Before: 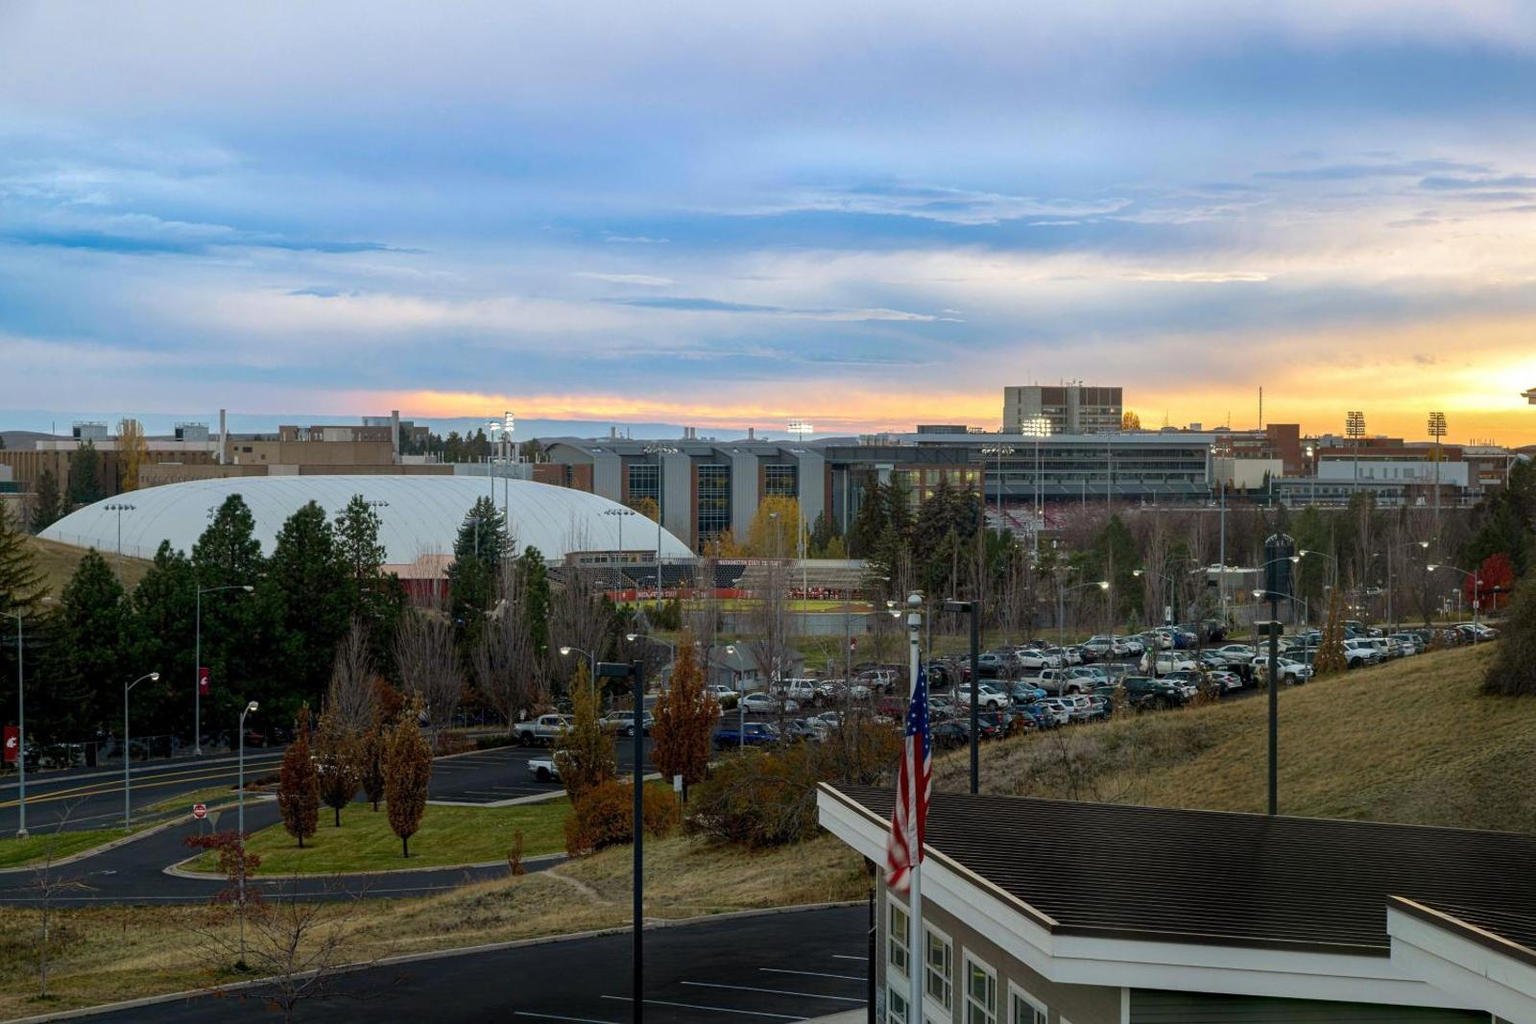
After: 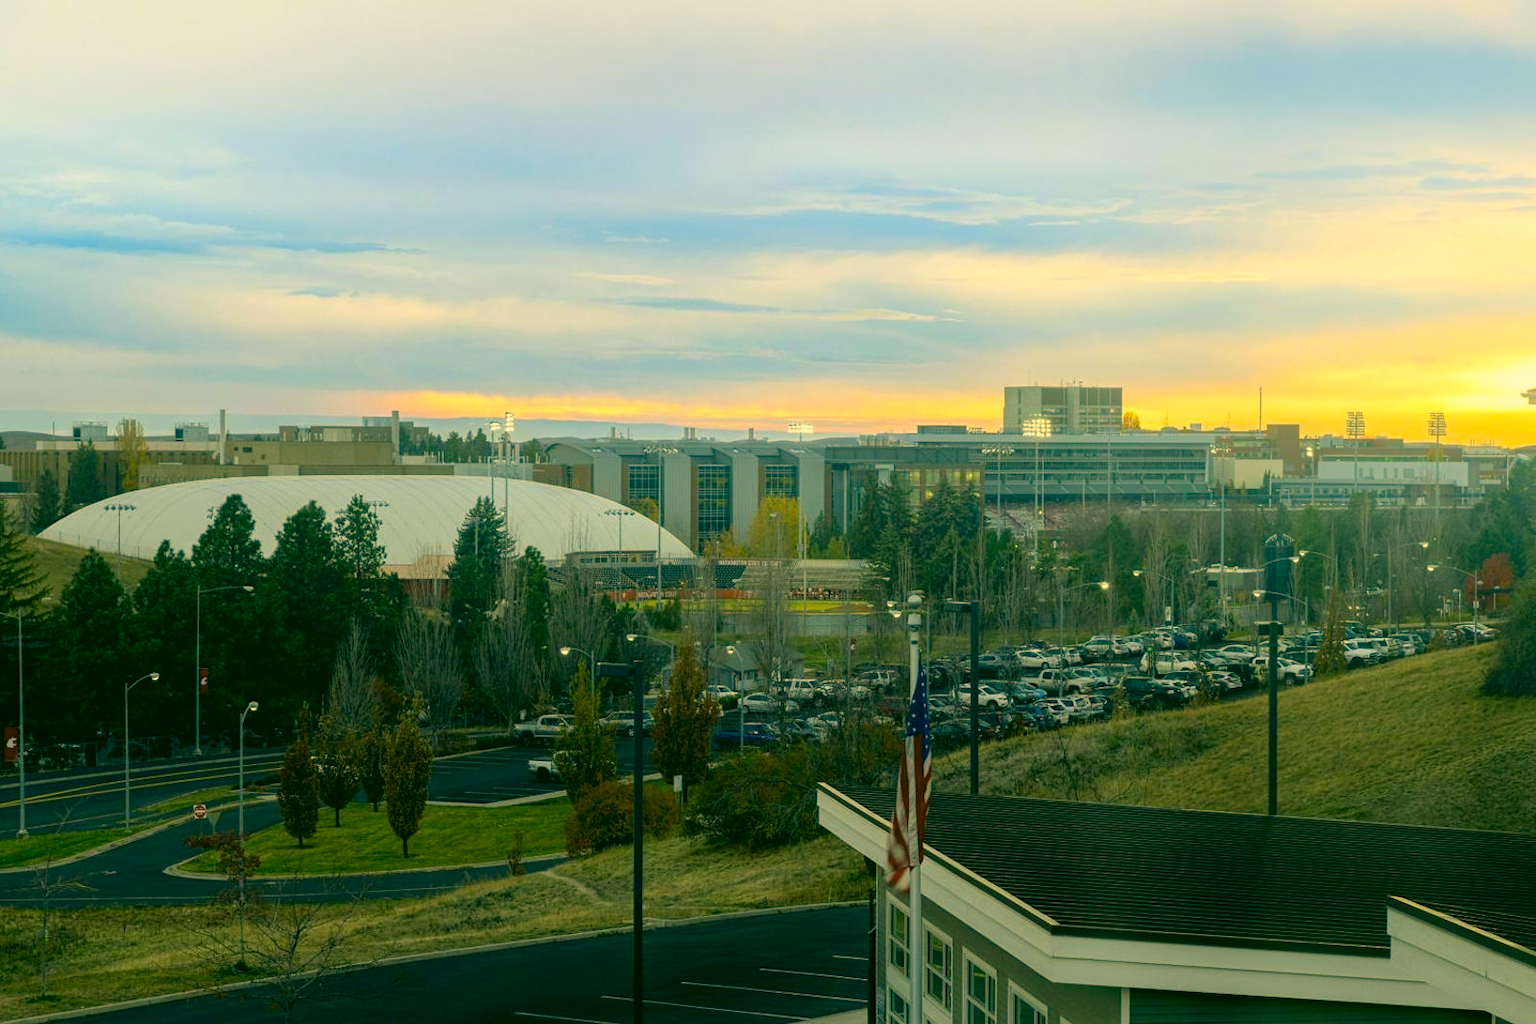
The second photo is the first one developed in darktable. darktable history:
bloom: size 40%
color correction: highlights a* 5.62, highlights b* 33.57, shadows a* -25.86, shadows b* 4.02
